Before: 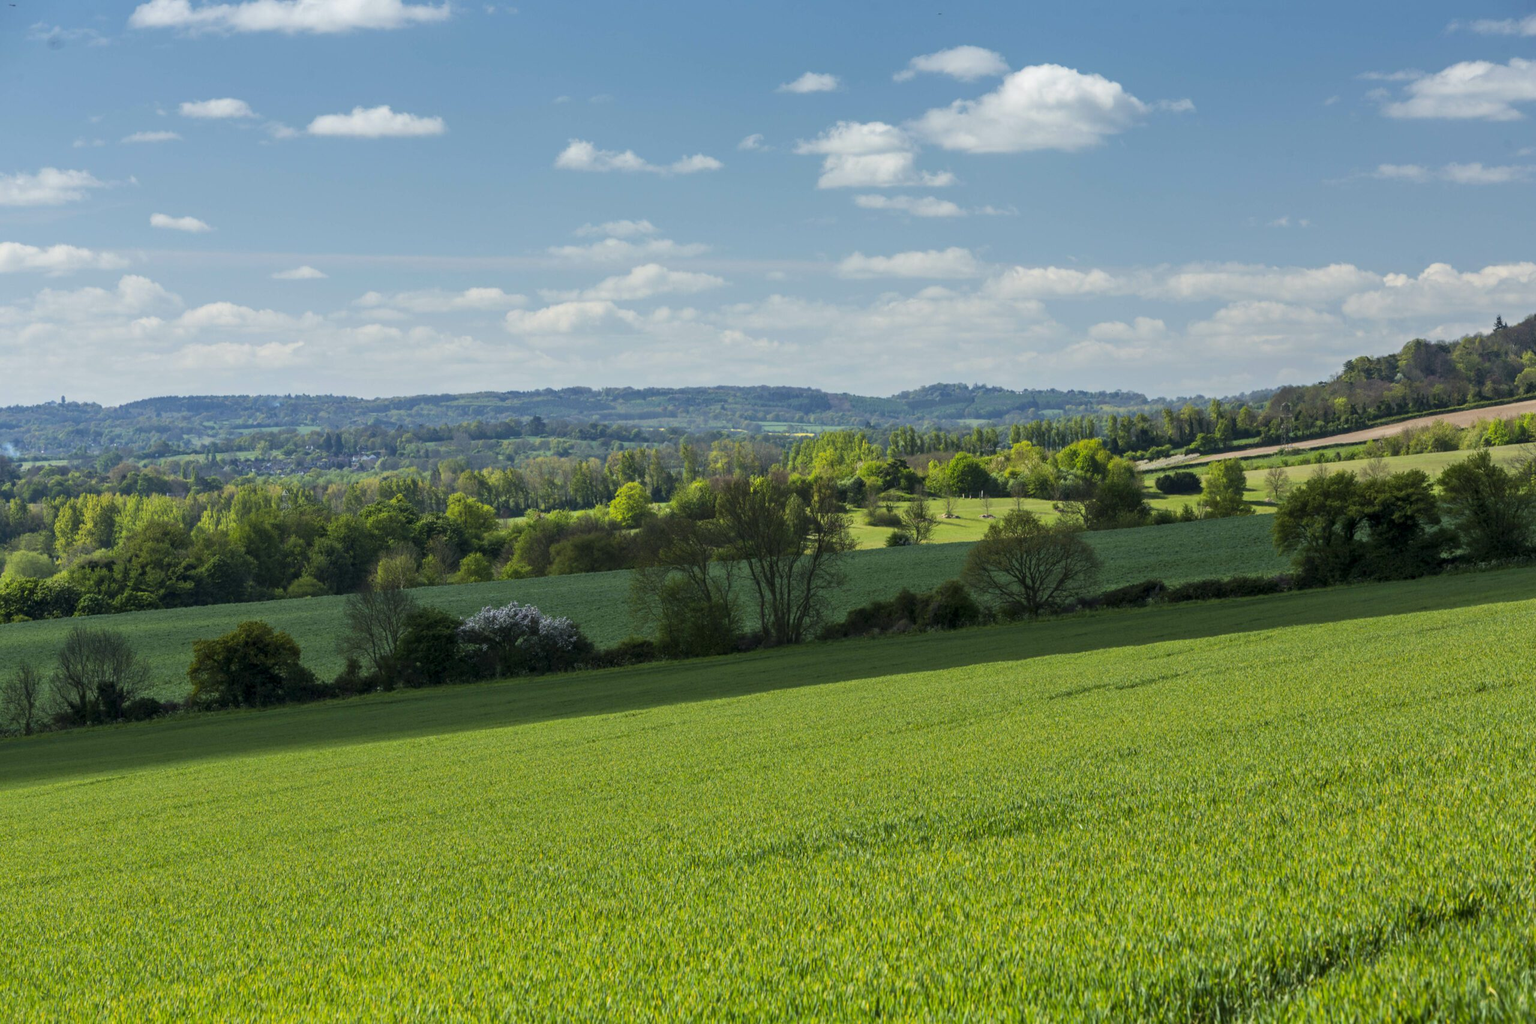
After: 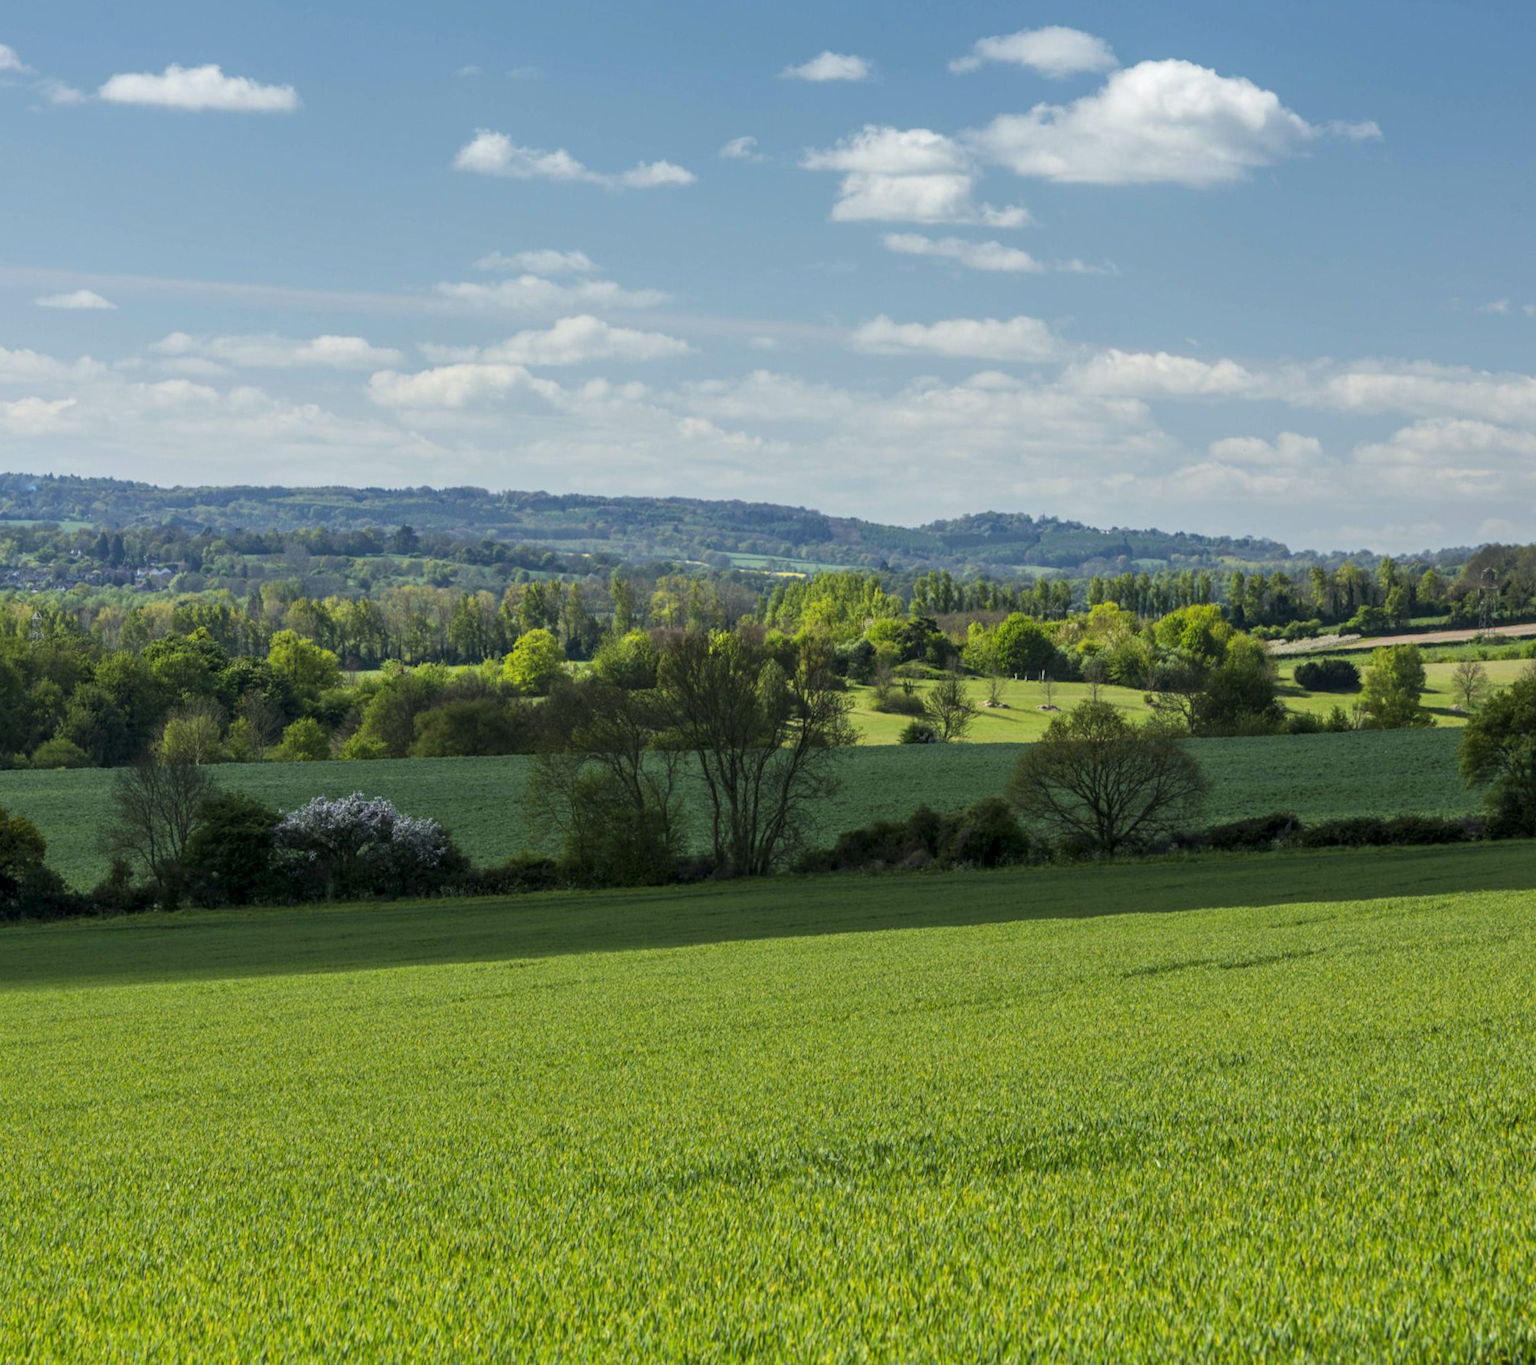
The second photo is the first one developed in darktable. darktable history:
local contrast: highlights 100%, shadows 100%, detail 120%, midtone range 0.2
crop and rotate: angle -3.27°, left 14.277%, top 0.028%, right 10.766%, bottom 0.028%
tone equalizer: on, module defaults
